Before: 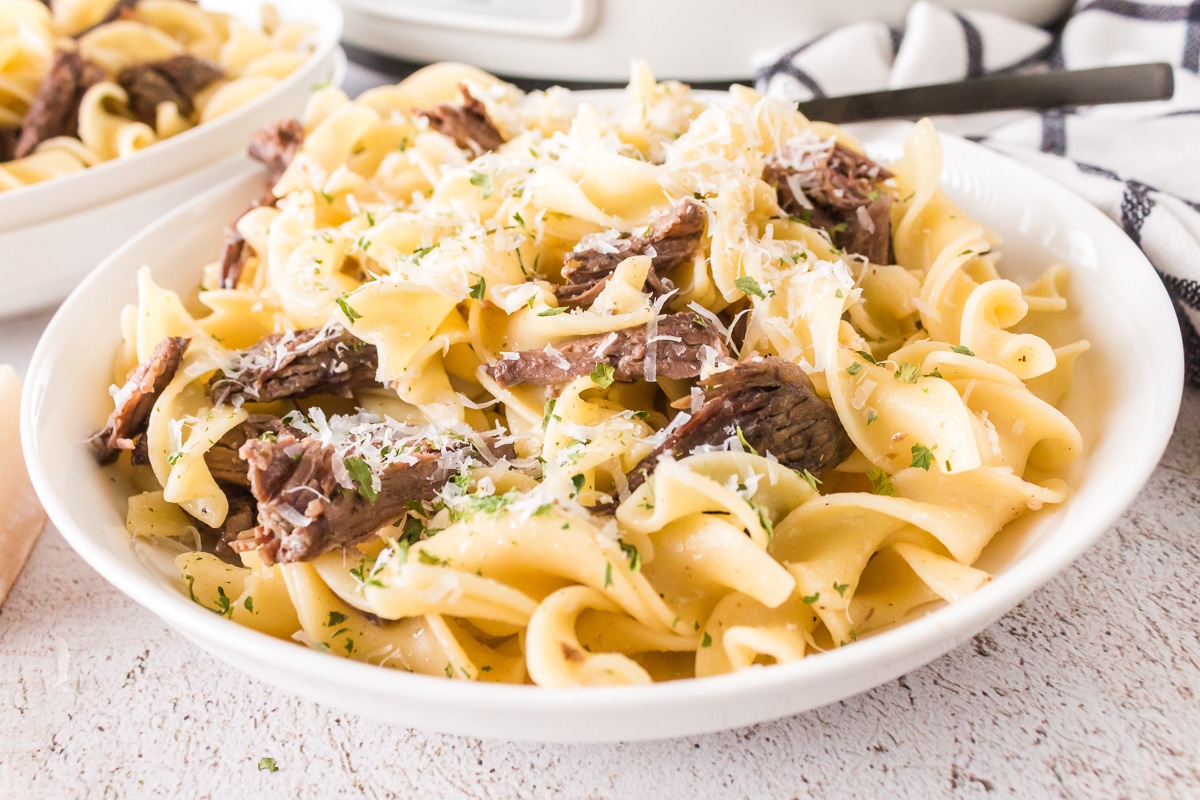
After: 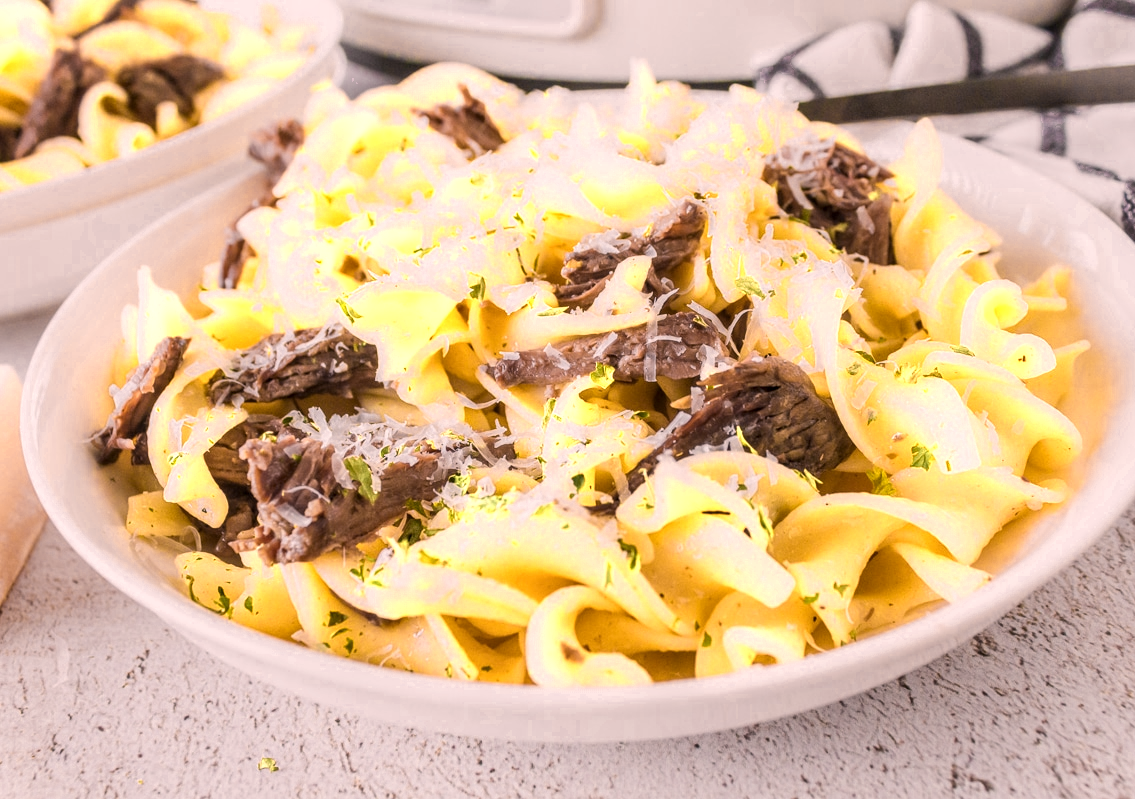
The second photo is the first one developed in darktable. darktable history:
crop and rotate: right 5.35%
color zones: curves: ch0 [(0.004, 0.306) (0.107, 0.448) (0.252, 0.656) (0.41, 0.398) (0.595, 0.515) (0.768, 0.628)]; ch1 [(0.07, 0.323) (0.151, 0.452) (0.252, 0.608) (0.346, 0.221) (0.463, 0.189) (0.61, 0.368) (0.735, 0.395) (0.921, 0.412)]; ch2 [(0, 0.476) (0.132, 0.512) (0.243, 0.512) (0.397, 0.48) (0.522, 0.376) (0.634, 0.536) (0.761, 0.46)]
local contrast: on, module defaults
color correction: highlights a* 12.49, highlights b* 5.54
